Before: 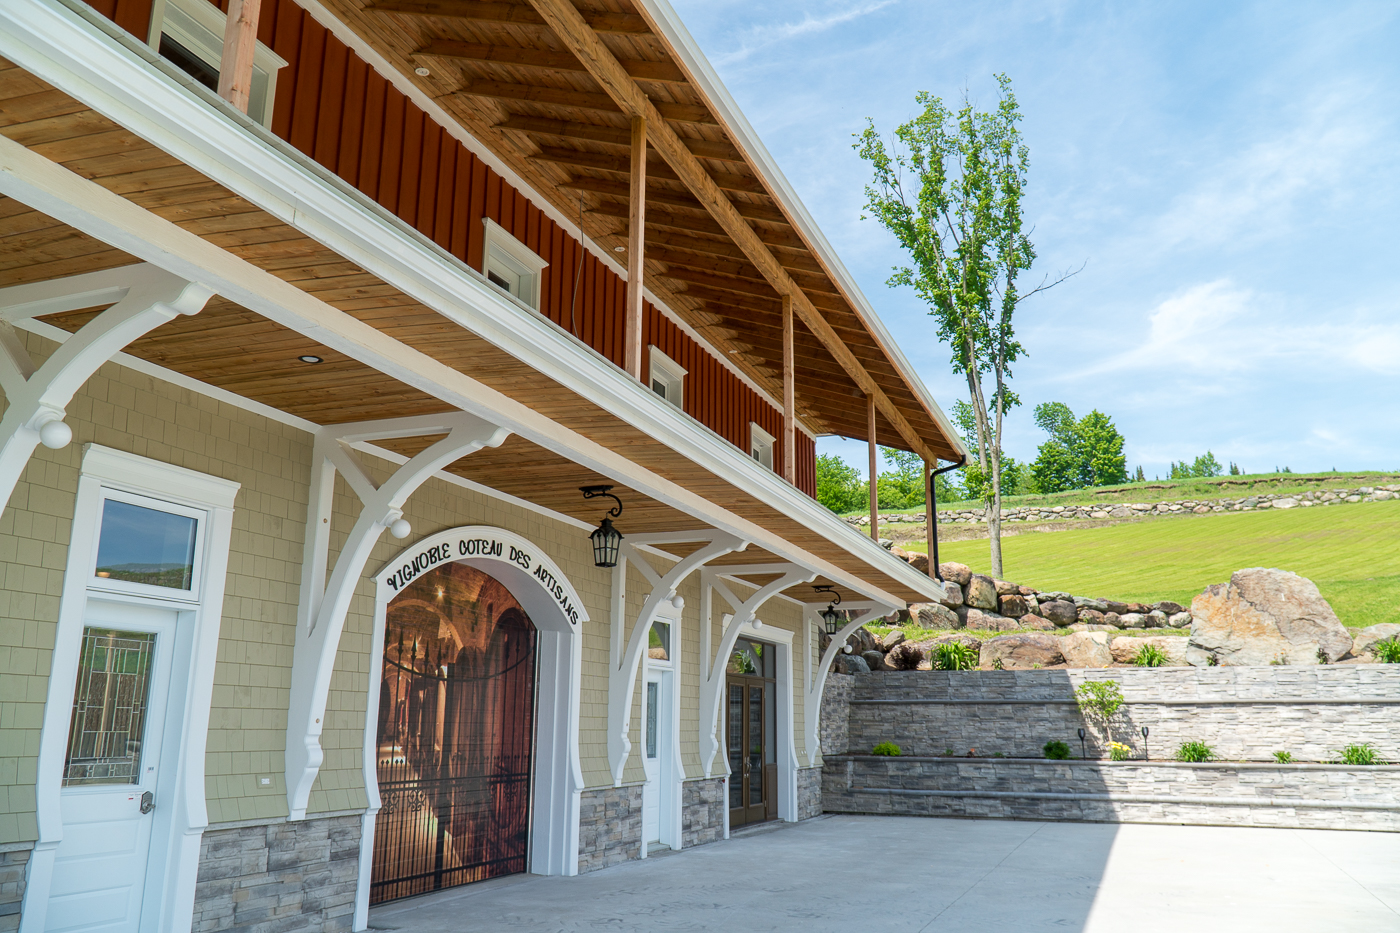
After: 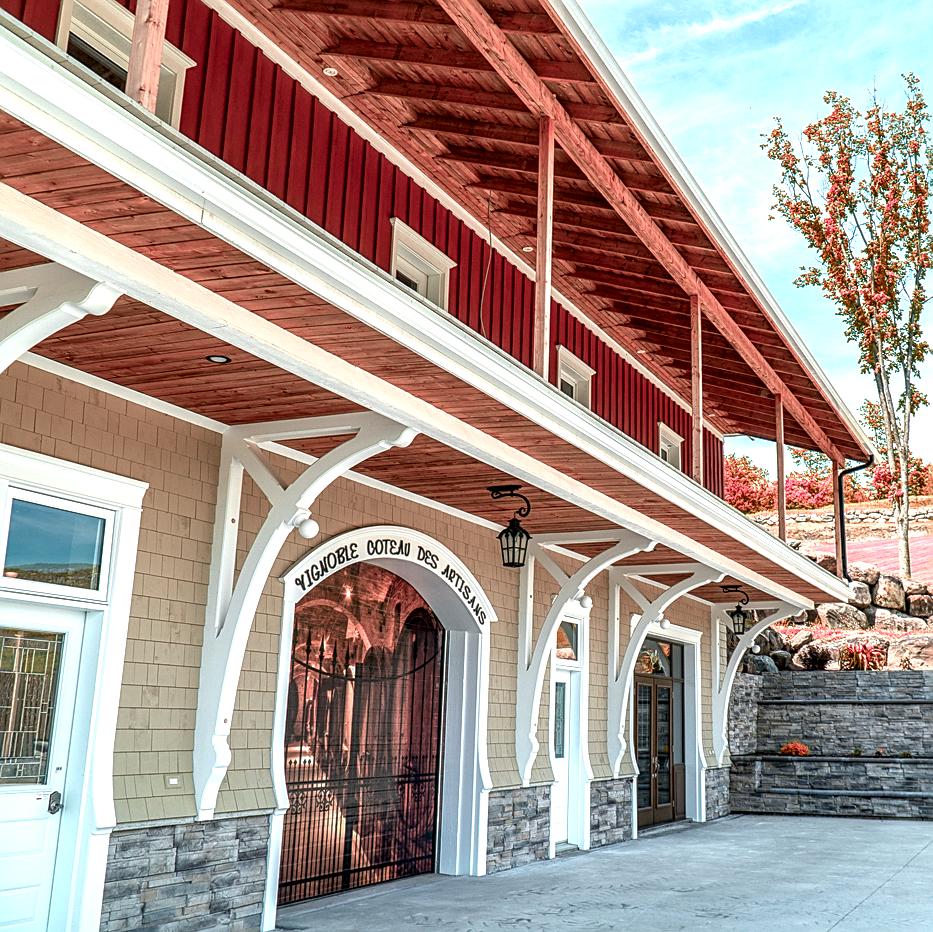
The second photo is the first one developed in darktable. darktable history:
crop and rotate: left 6.617%, right 26.717%
sharpen: on, module defaults
exposure: exposure 0.95 EV, compensate highlight preservation false
color zones: curves: ch2 [(0, 0.488) (0.143, 0.417) (0.286, 0.212) (0.429, 0.179) (0.571, 0.154) (0.714, 0.415) (0.857, 0.495) (1, 0.488)]
tone equalizer: -8 EV 0.25 EV, -7 EV 0.417 EV, -6 EV 0.417 EV, -5 EV 0.25 EV, -3 EV -0.25 EV, -2 EV -0.417 EV, -1 EV -0.417 EV, +0 EV -0.25 EV, edges refinement/feathering 500, mask exposure compensation -1.57 EV, preserve details guided filter
local contrast: highlights 19%, detail 186%
